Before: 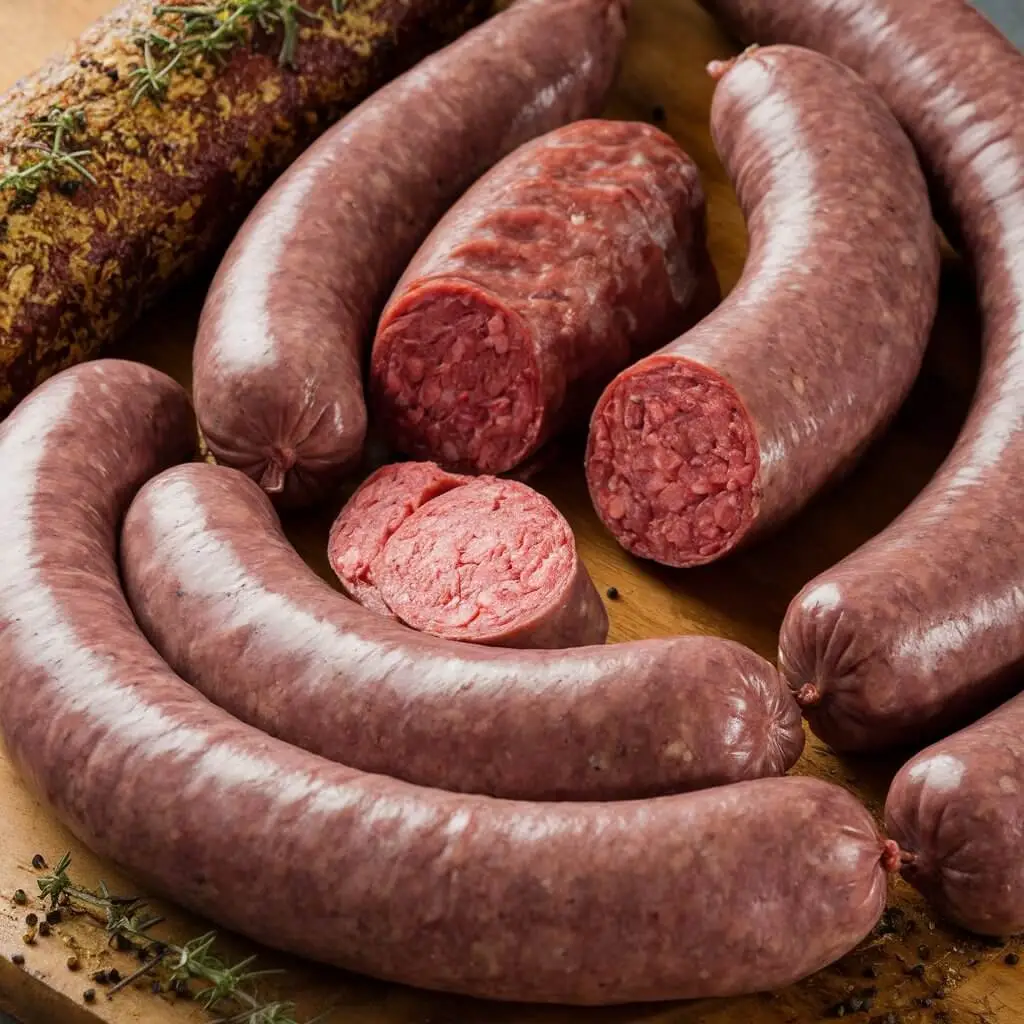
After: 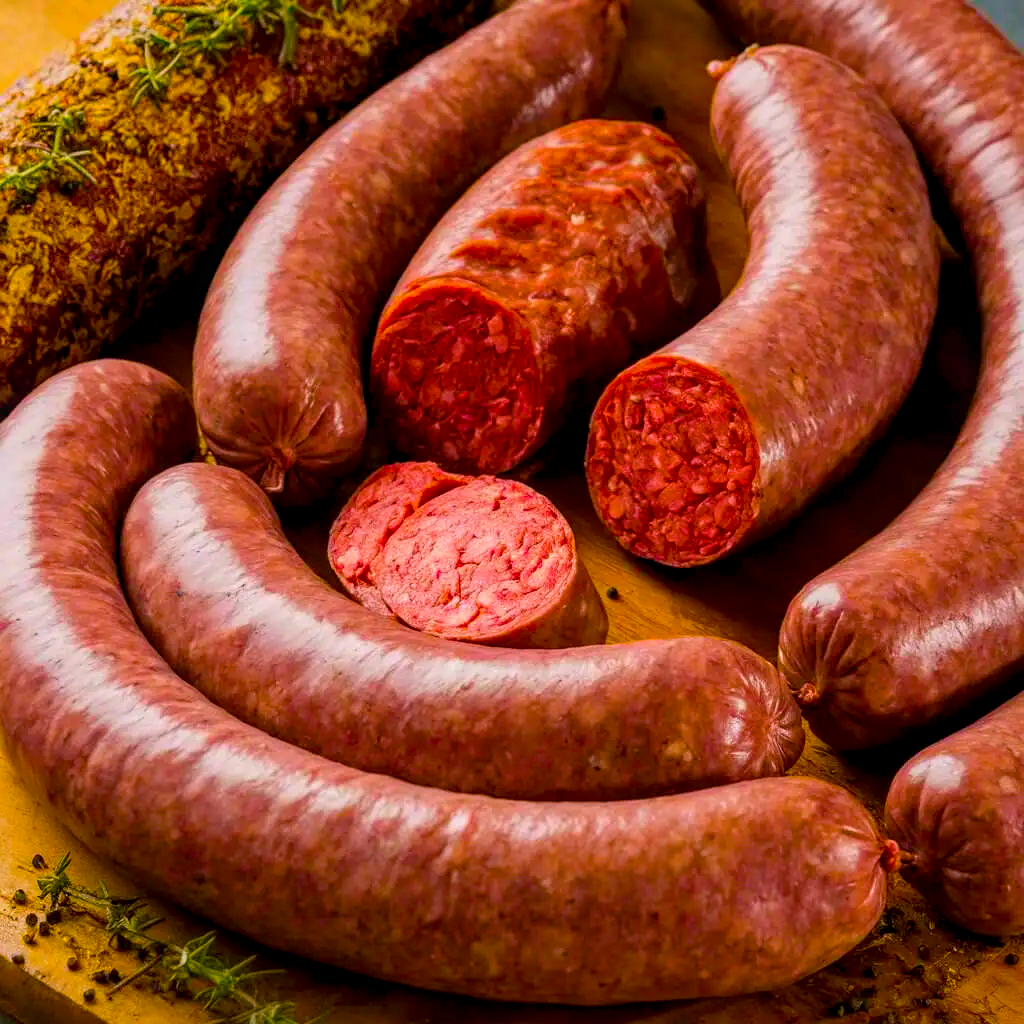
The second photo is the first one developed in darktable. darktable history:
color balance rgb: shadows lift › chroma 2%, shadows lift › hue 217.2°, power › chroma 0.25%, power › hue 60°, highlights gain › chroma 1.5%, highlights gain › hue 309.6°, global offset › luminance -0.25%, perceptual saturation grading › global saturation 15%, global vibrance 15%
color balance: input saturation 134.34%, contrast -10.04%, contrast fulcrum 19.67%, output saturation 133.51%
local contrast: on, module defaults
